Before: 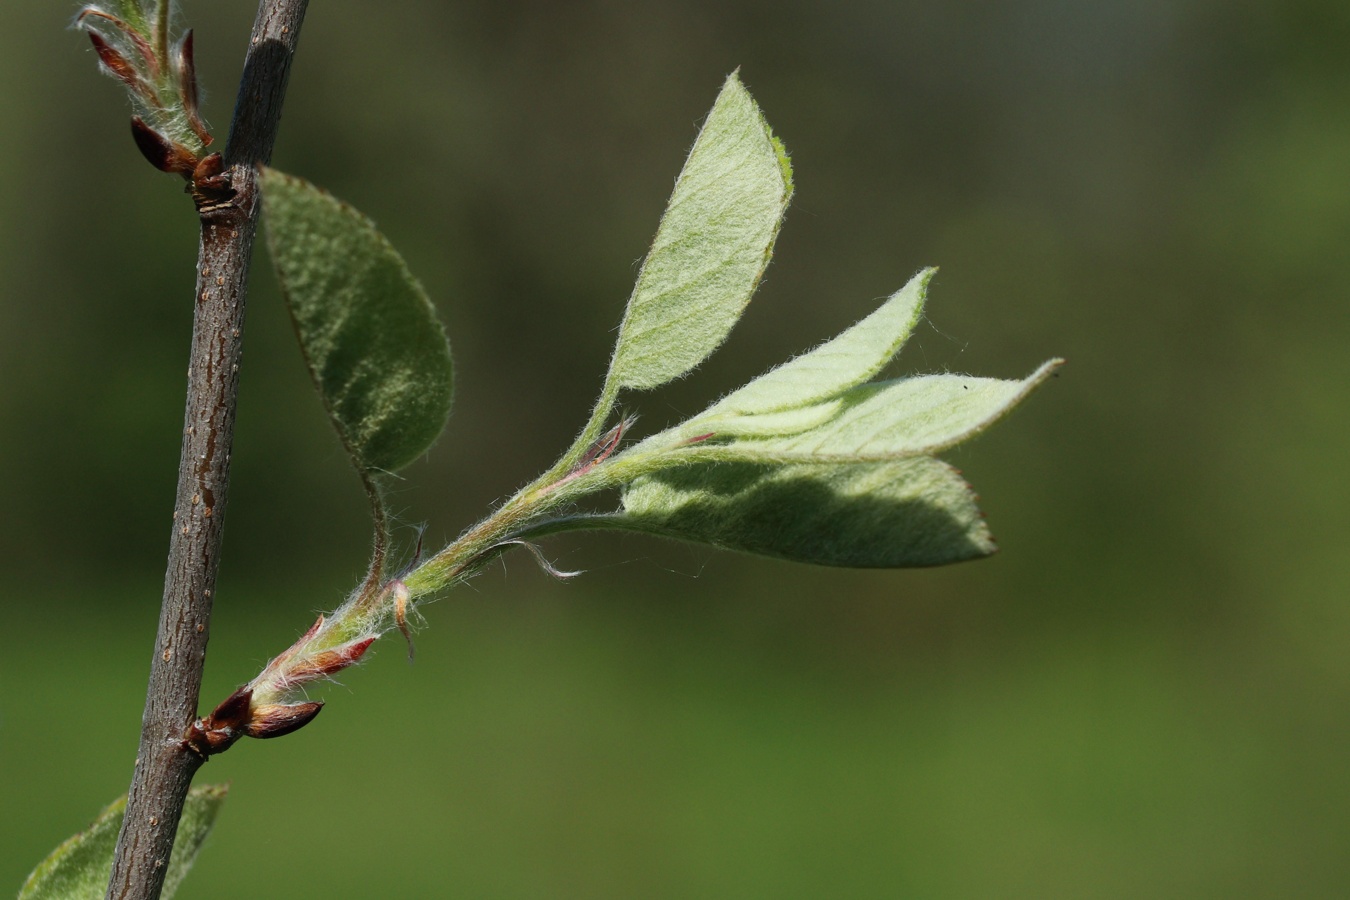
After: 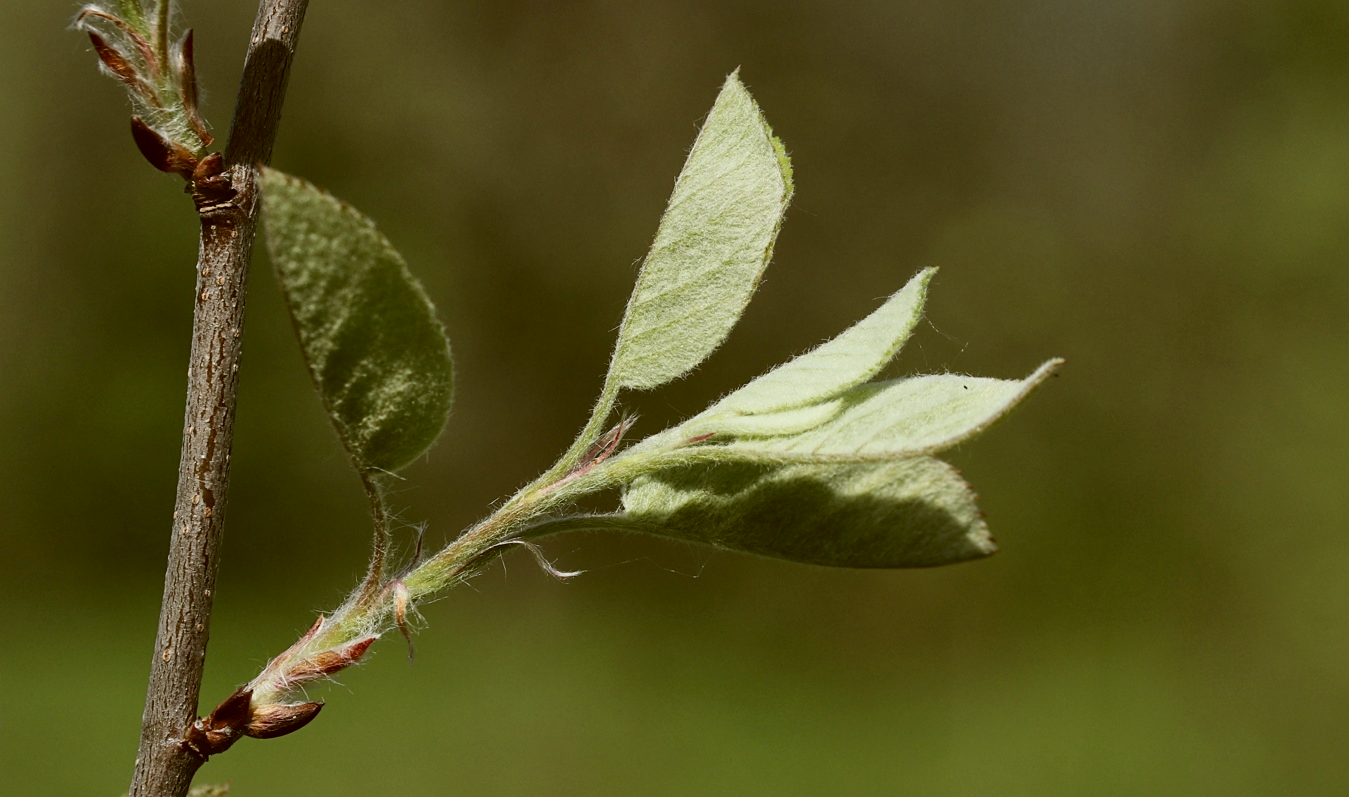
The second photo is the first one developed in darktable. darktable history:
sharpen: amount 0.214
shadows and highlights: shadows 43.46, white point adjustment -1.43, soften with gaussian
contrast brightness saturation: contrast 0.112, saturation -0.179
color correction: highlights a* -0.388, highlights b* 0.17, shadows a* 5.04, shadows b* 20.41
crop and rotate: top 0%, bottom 11.44%
